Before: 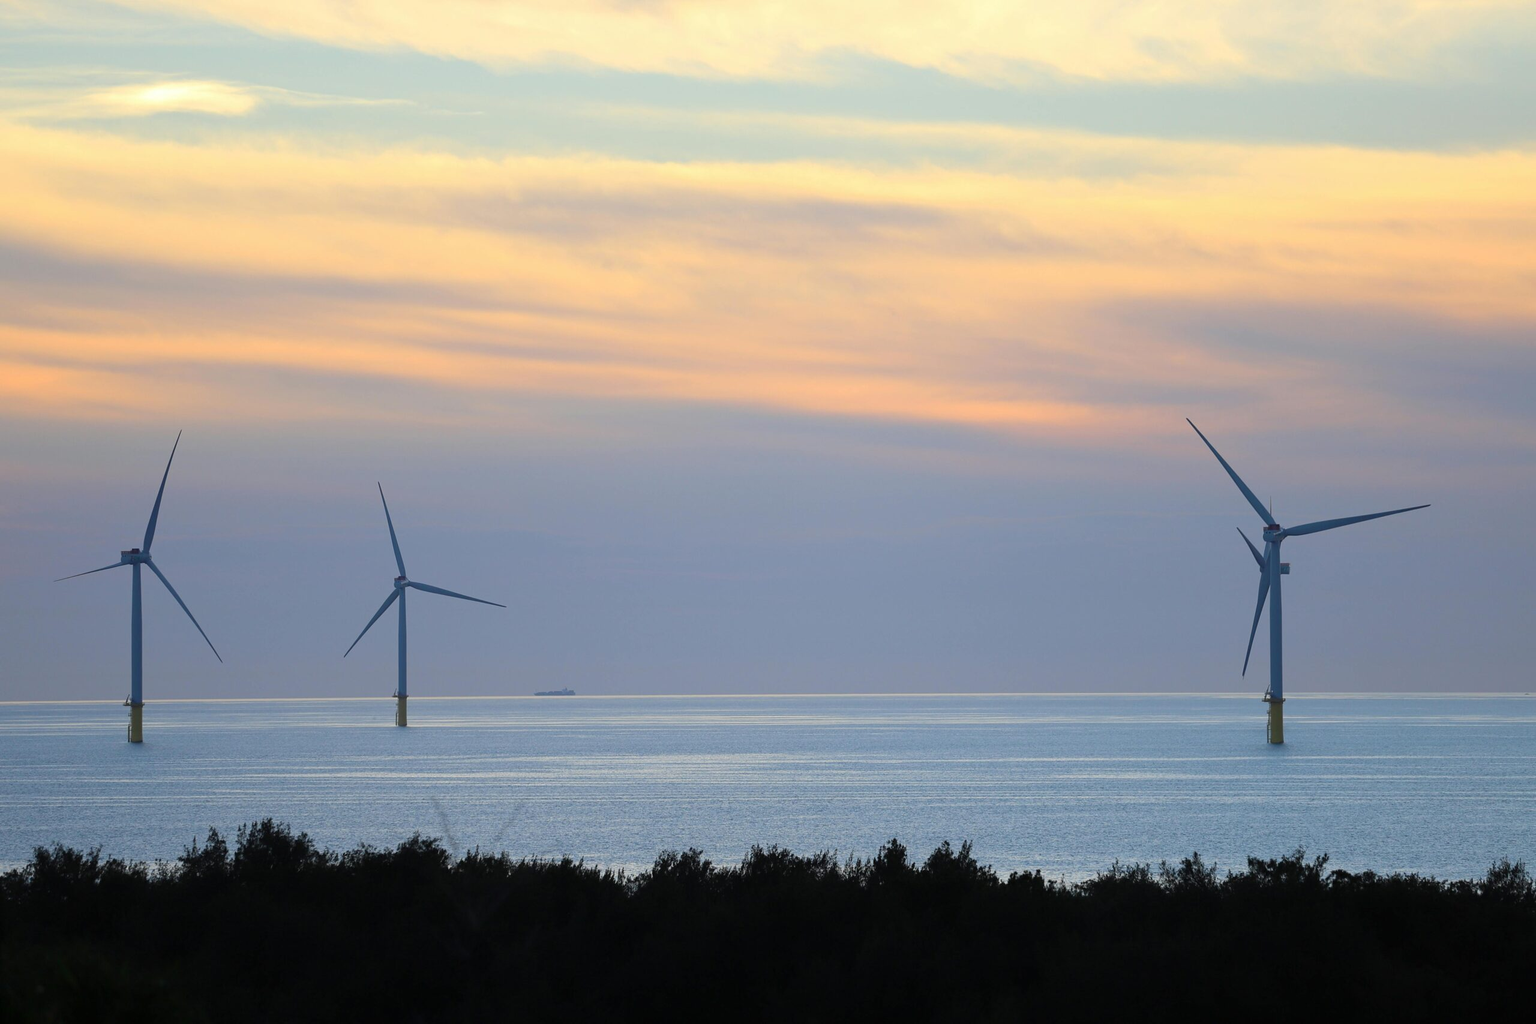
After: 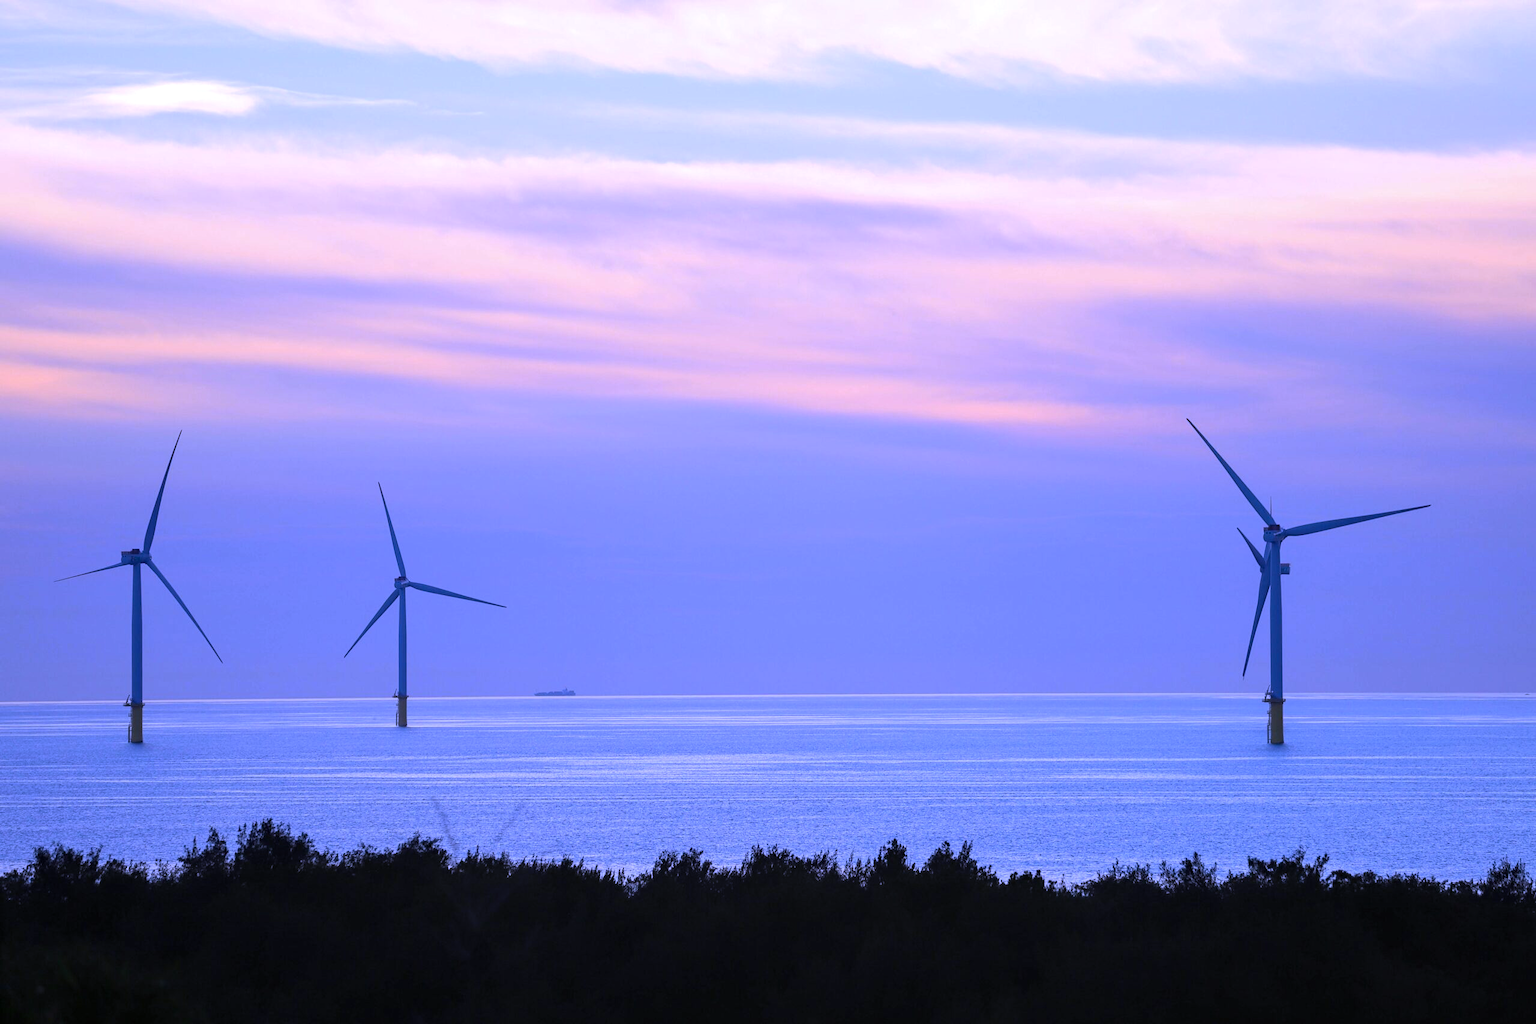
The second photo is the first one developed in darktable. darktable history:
white balance: red 0.98, blue 1.61
local contrast: on, module defaults
